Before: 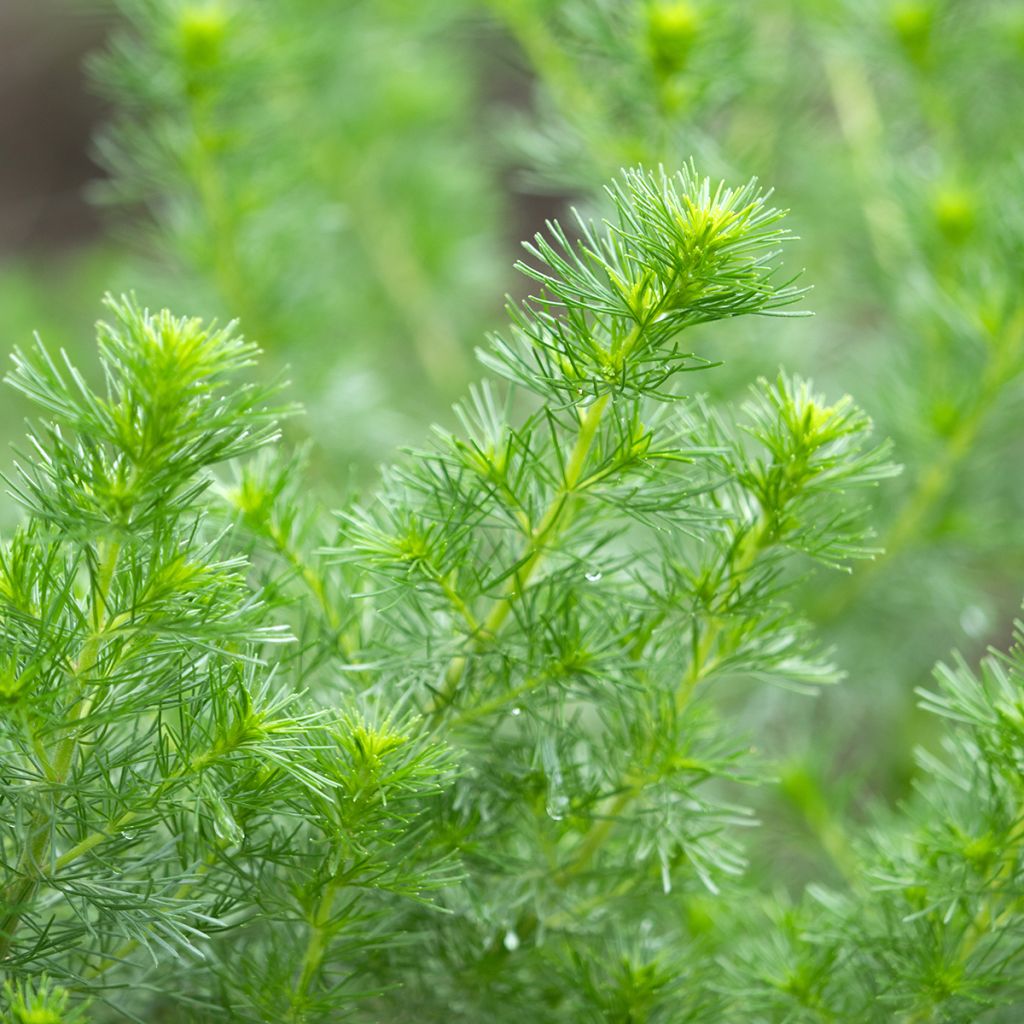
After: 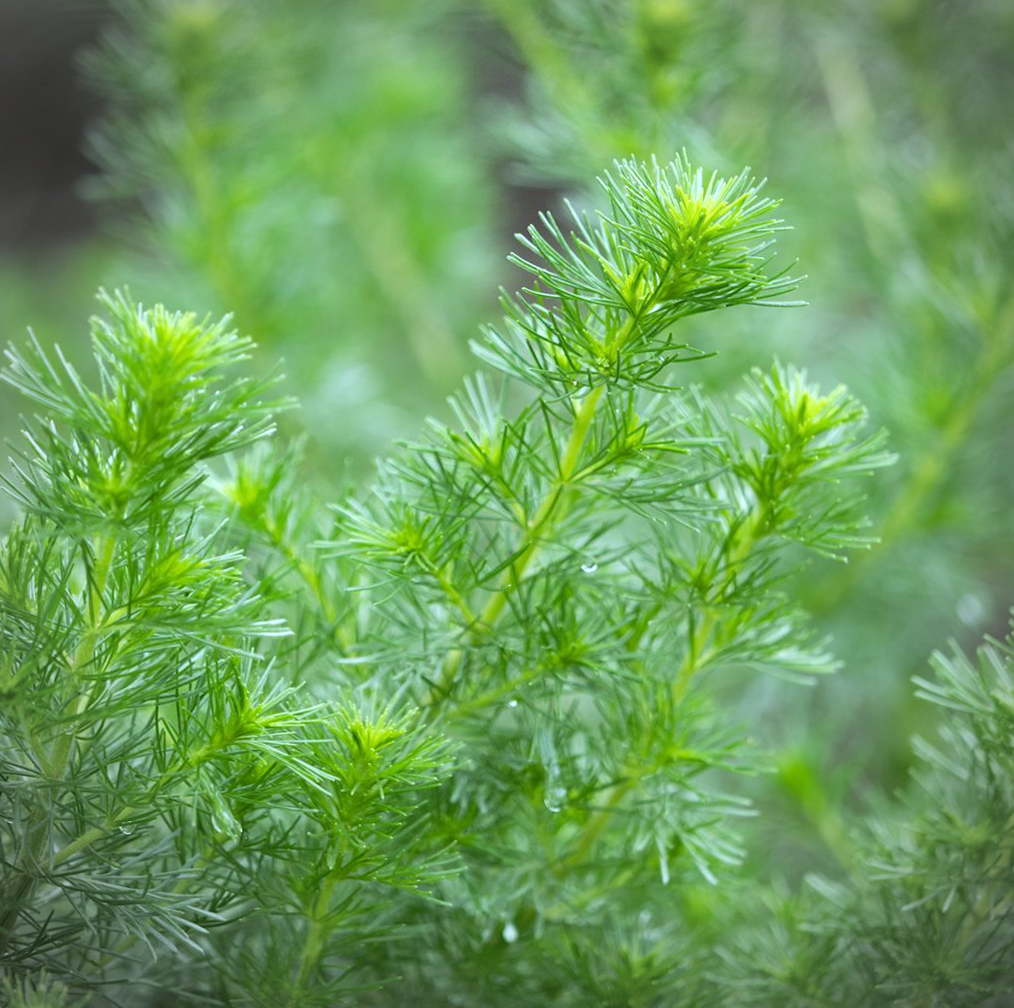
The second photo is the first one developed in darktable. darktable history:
rotate and perspective: rotation -0.45°, automatic cropping original format, crop left 0.008, crop right 0.992, crop top 0.012, crop bottom 0.988
white balance: red 0.924, blue 1.095
vignetting: automatic ratio true
bloom: size 9%, threshold 100%, strength 7%
